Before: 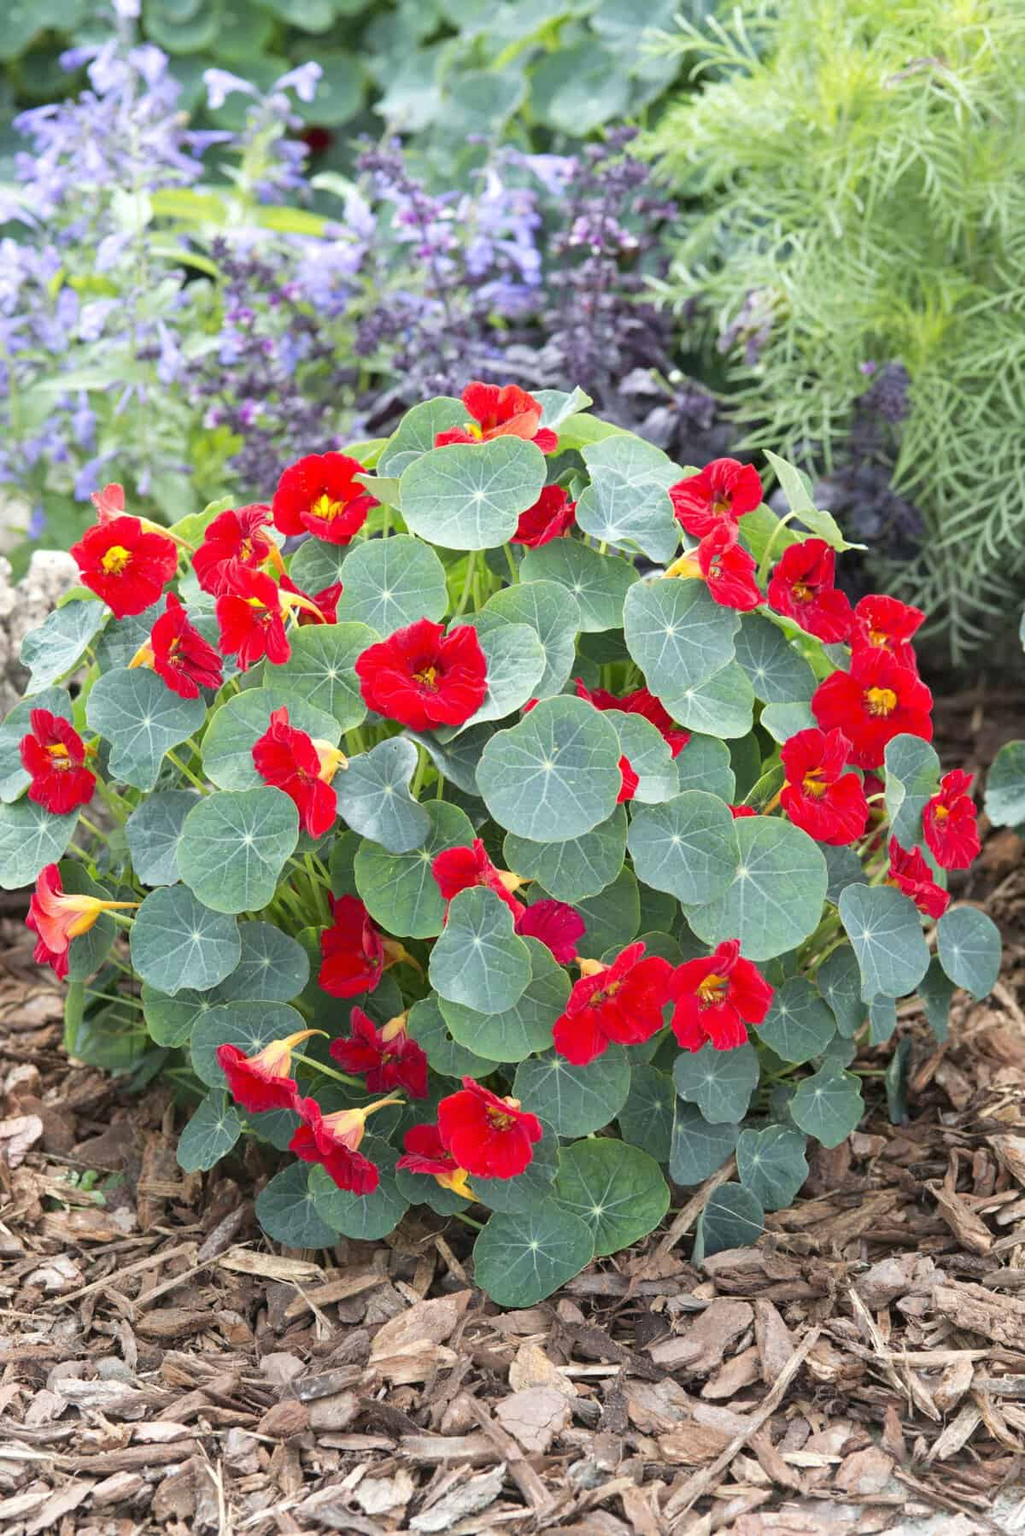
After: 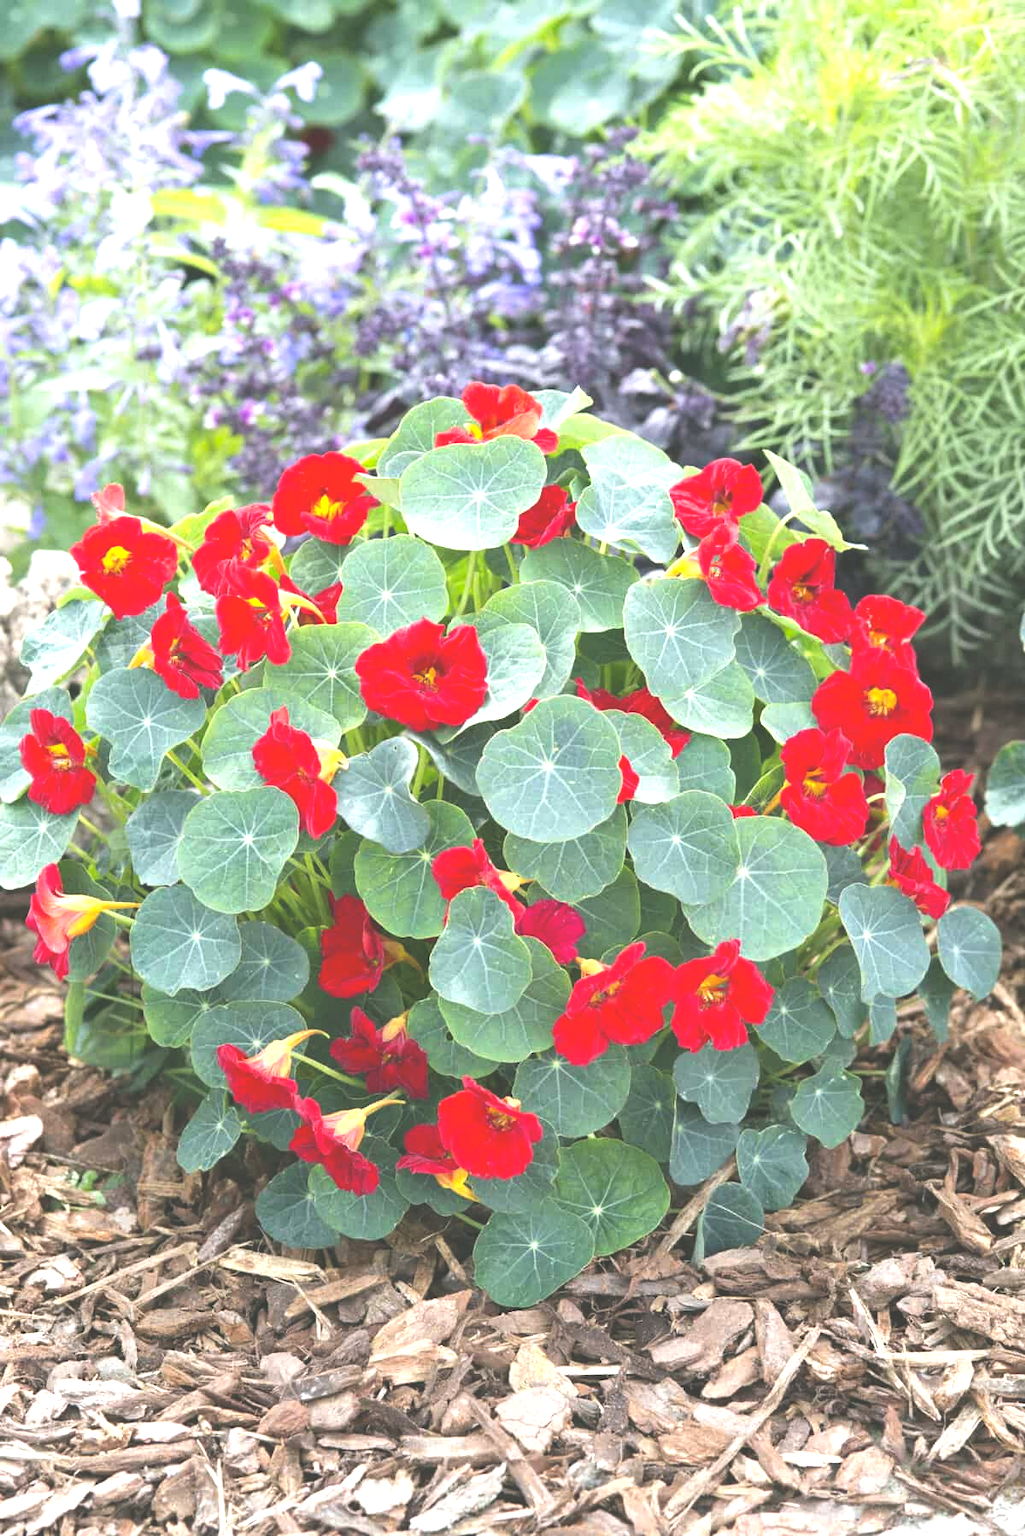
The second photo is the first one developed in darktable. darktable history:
contrast brightness saturation: saturation -0.047
color balance rgb: shadows lift › chroma 2.063%, shadows lift › hue 134.53°, linear chroma grading › global chroma 8.74%, perceptual saturation grading › global saturation 0.017%, perceptual brilliance grading › global brilliance 17.821%
exposure: black level correction -0.031, compensate highlight preservation false
